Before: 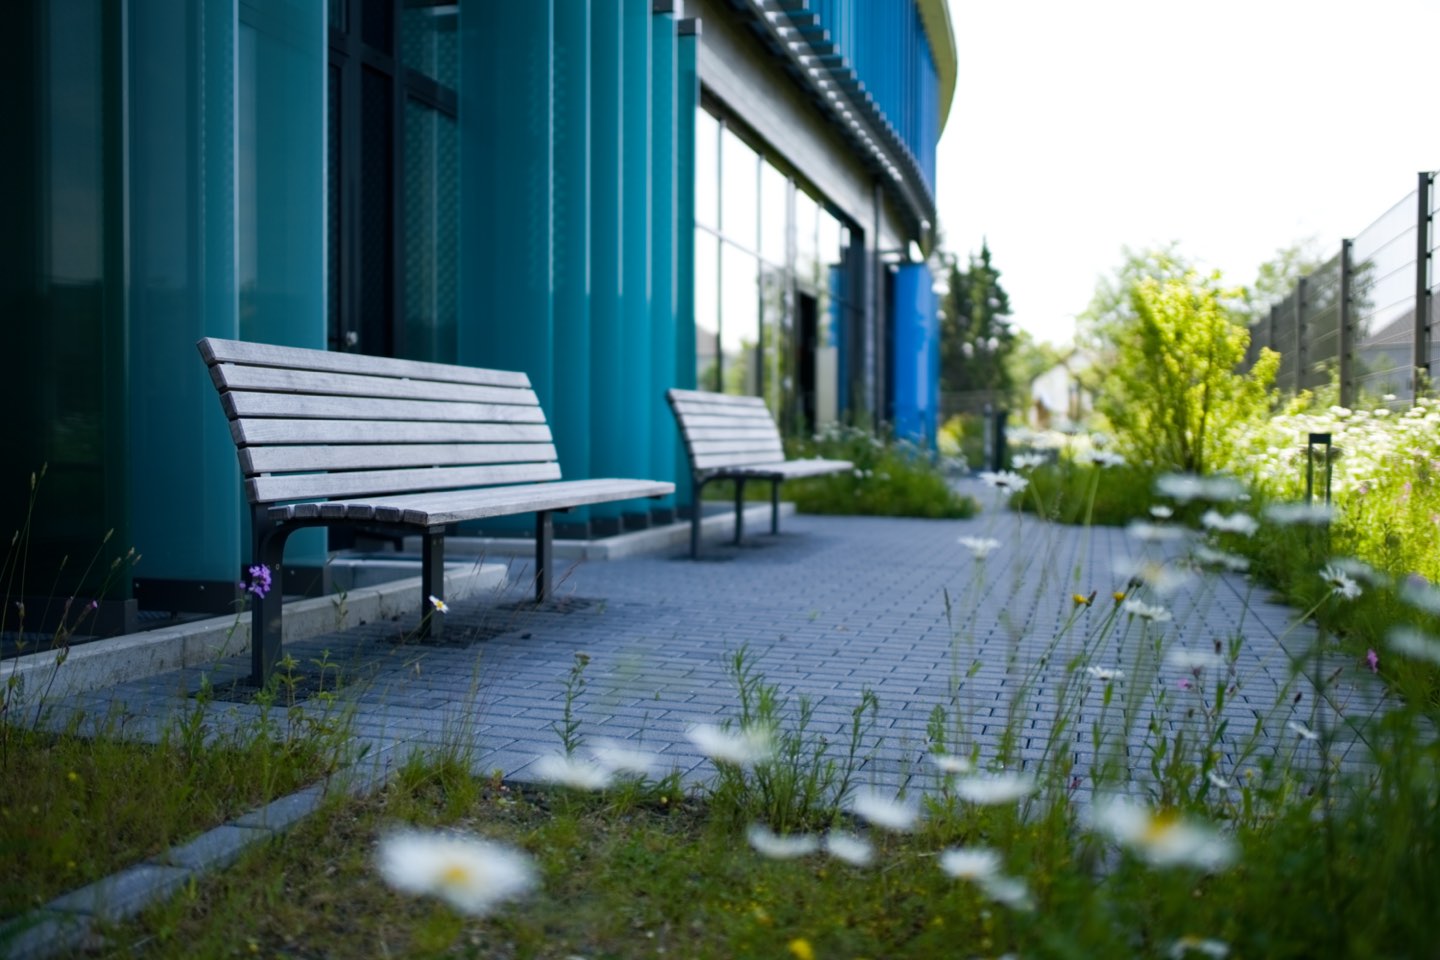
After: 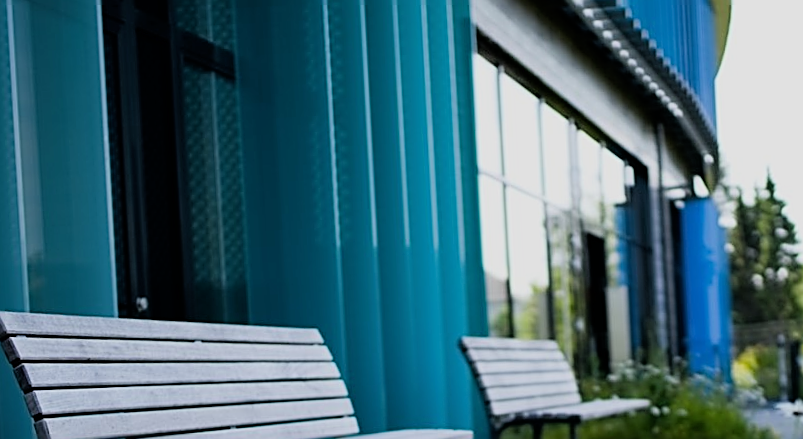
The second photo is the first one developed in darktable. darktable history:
sharpen: amount 1
crop: left 15.306%, top 9.065%, right 30.789%, bottom 48.638%
filmic rgb: threshold 3 EV, hardness 4.17, latitude 50%, contrast 1.1, preserve chrominance max RGB, color science v6 (2022), contrast in shadows safe, contrast in highlights safe, enable highlight reconstruction true
rotate and perspective: rotation -3.18°, automatic cropping off
